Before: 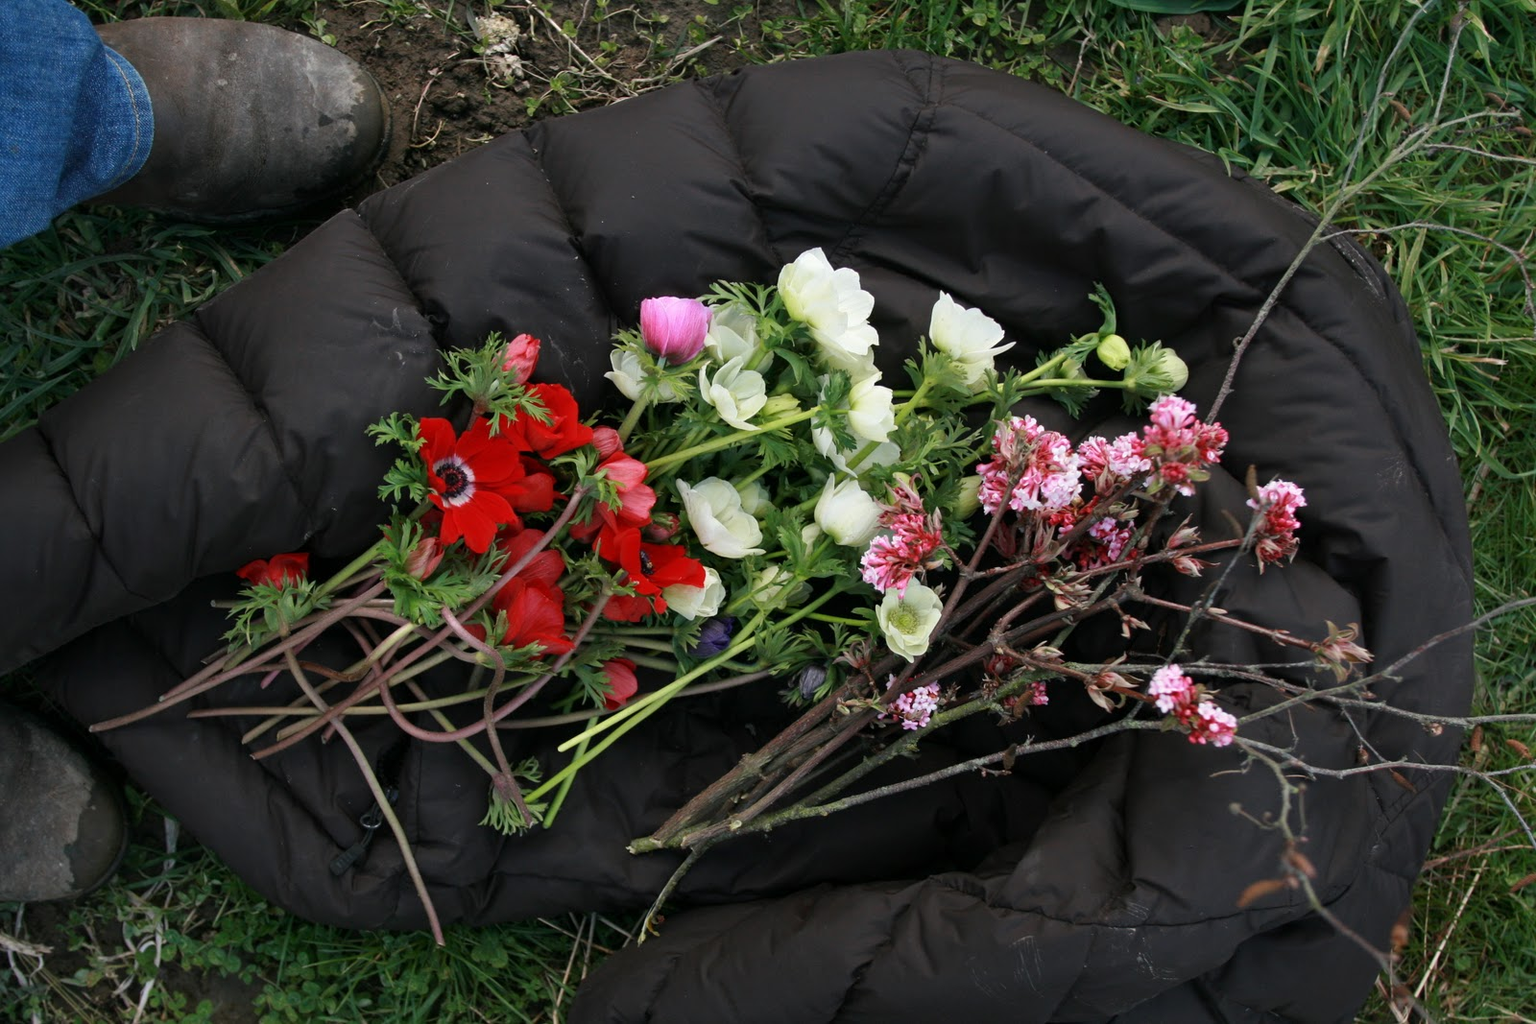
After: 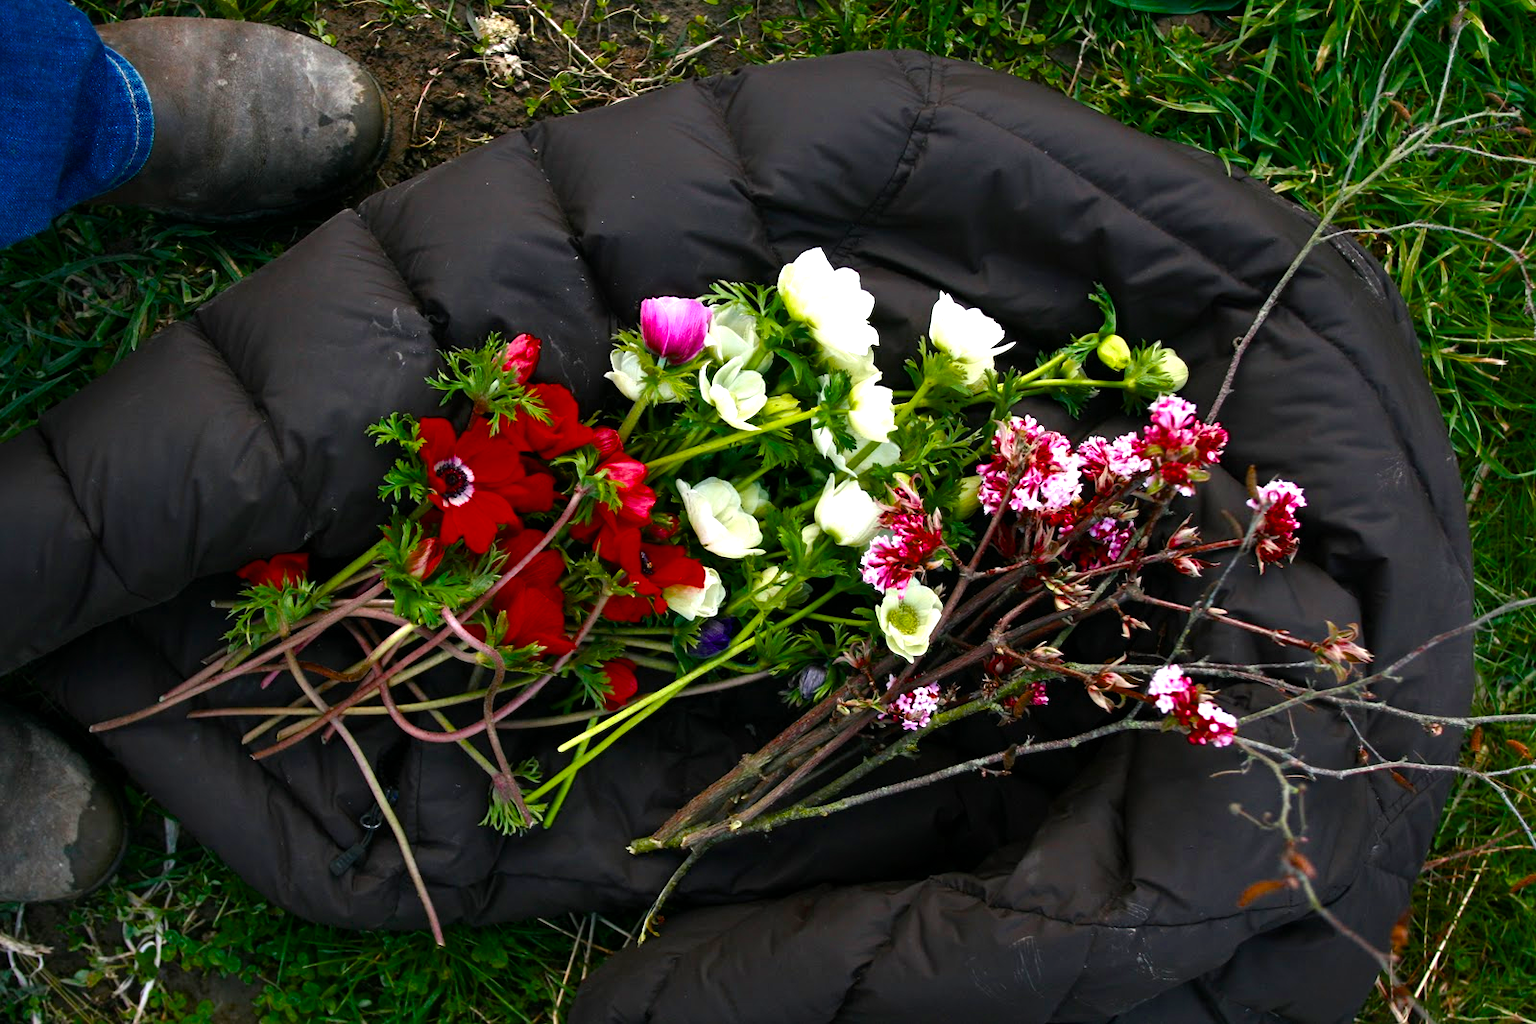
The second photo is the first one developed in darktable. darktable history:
color balance rgb: perceptual saturation grading › global saturation 37.32%, perceptual saturation grading › shadows 36.18%, perceptual brilliance grading › global brilliance 29.512%, global vibrance 9.774%, contrast 14.728%, saturation formula JzAzBz (2021)
